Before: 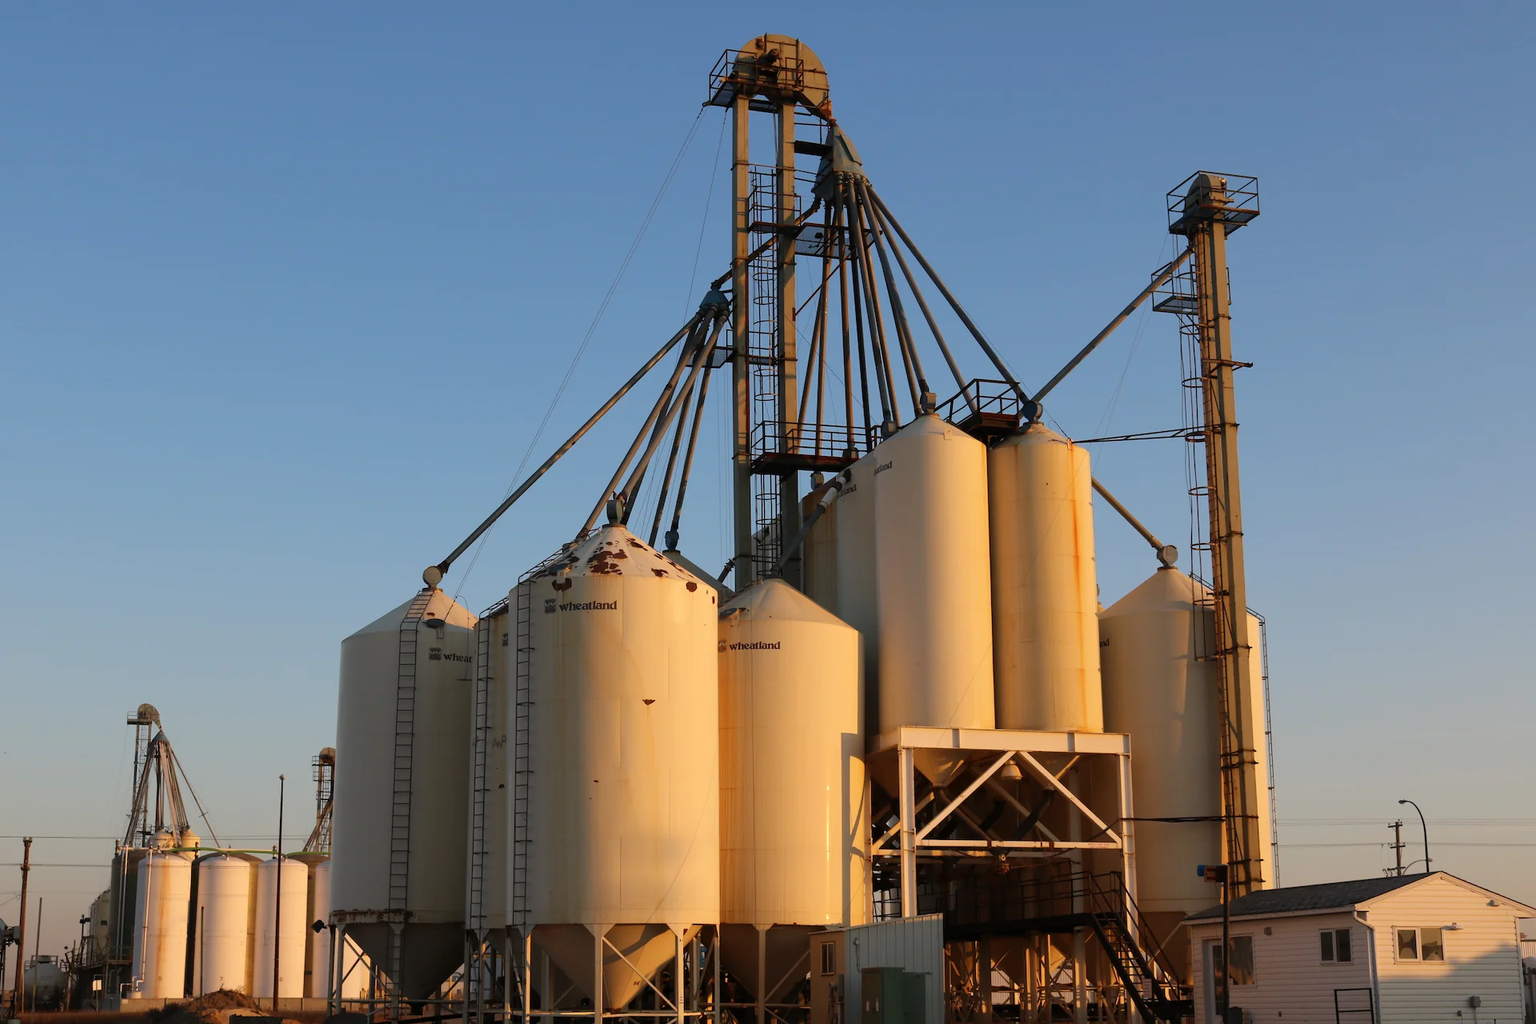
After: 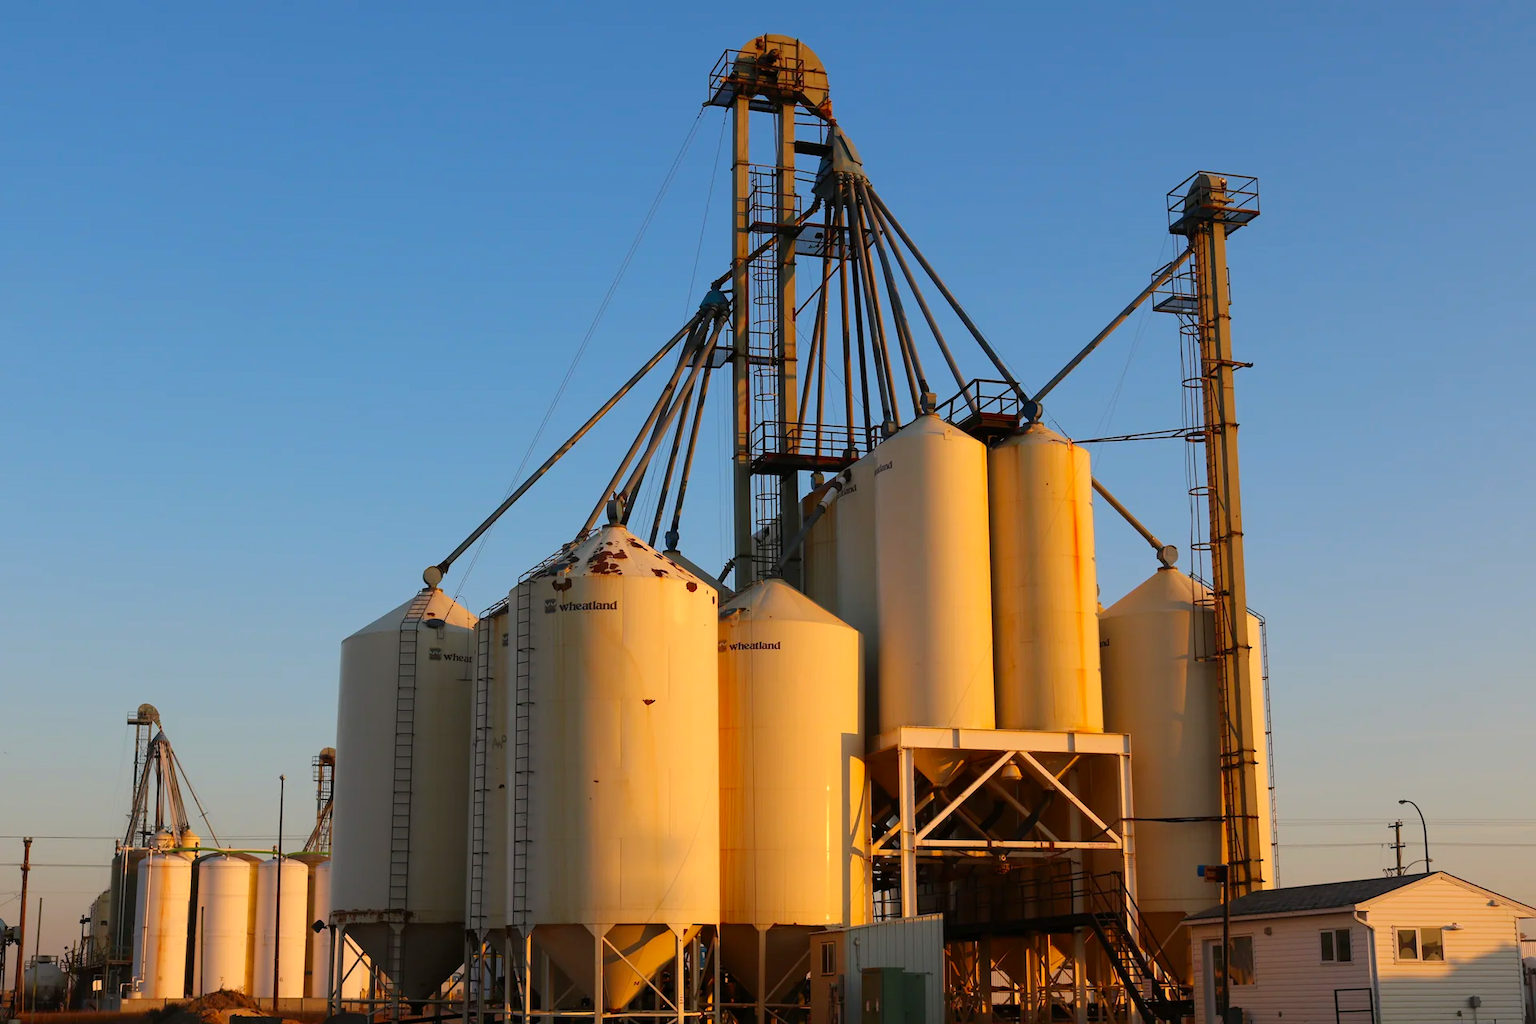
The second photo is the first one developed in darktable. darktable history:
color correction: saturation 1.32
